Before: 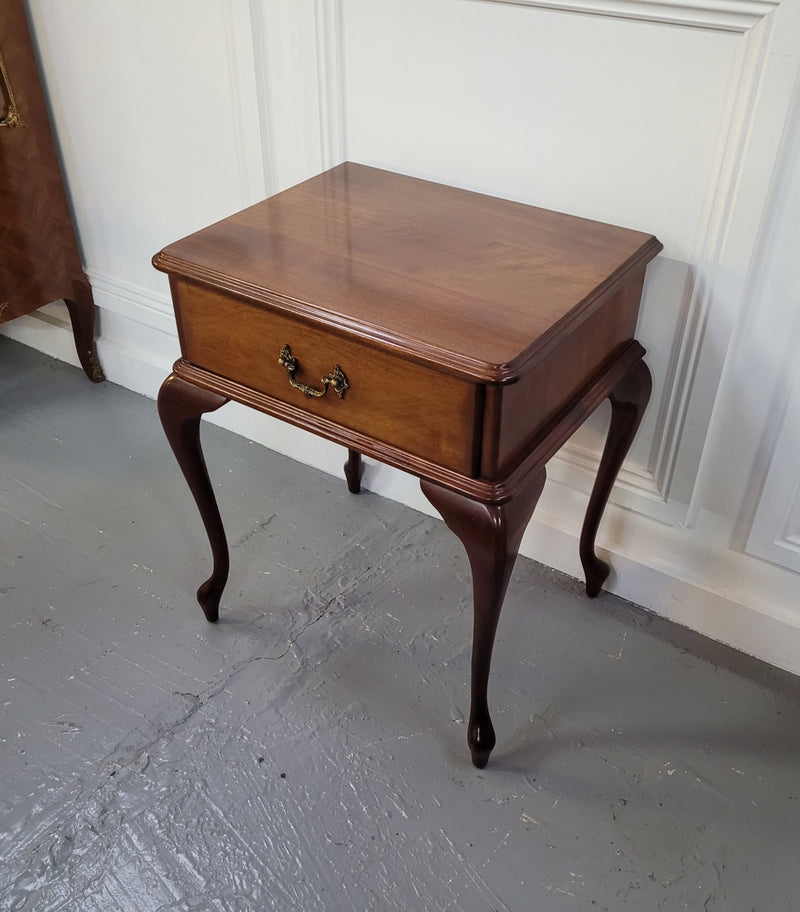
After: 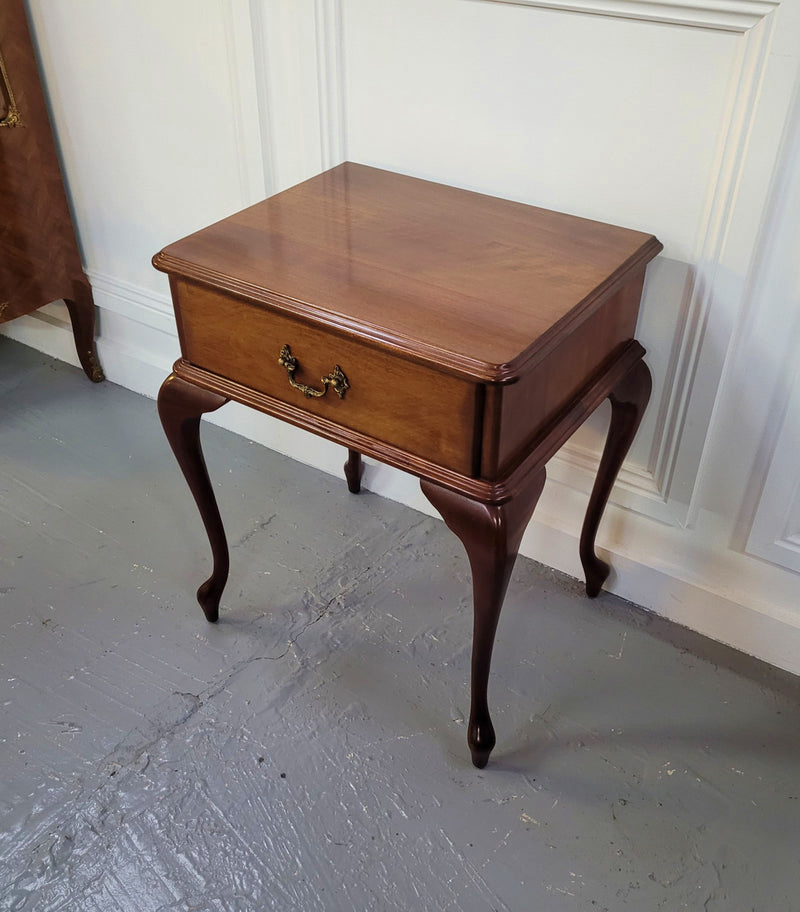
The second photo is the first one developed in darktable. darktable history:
velvia: on, module defaults
tone equalizer: -8 EV -1.84 EV, -7 EV -1.16 EV, -6 EV -1.62 EV, smoothing diameter 25%, edges refinement/feathering 10, preserve details guided filter
